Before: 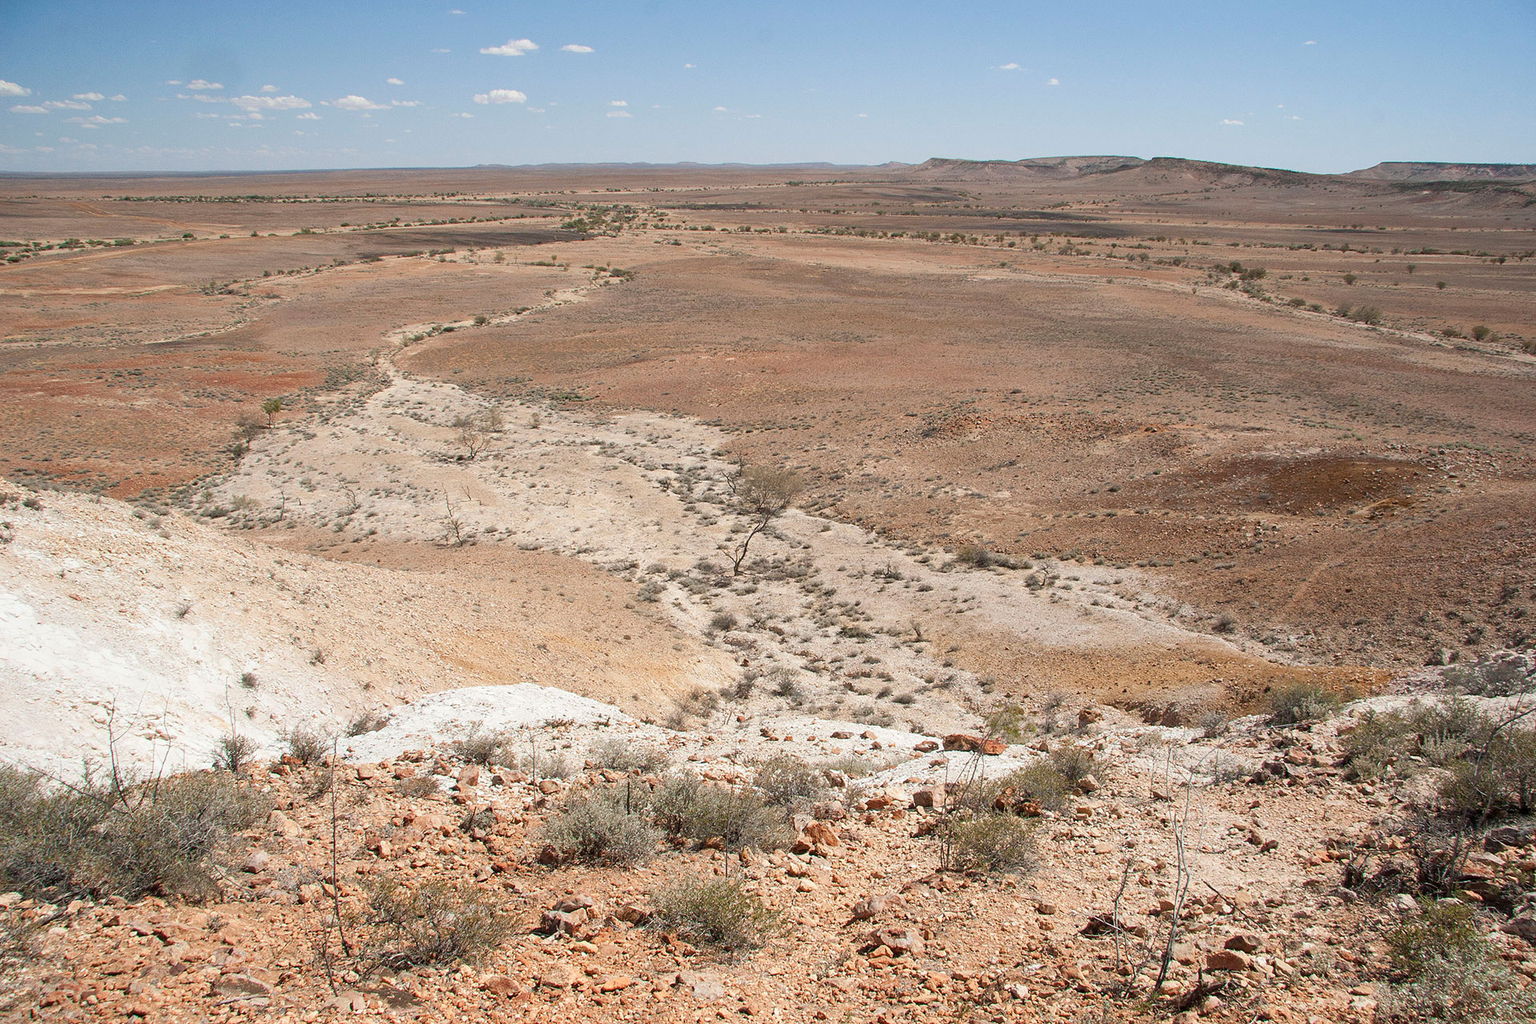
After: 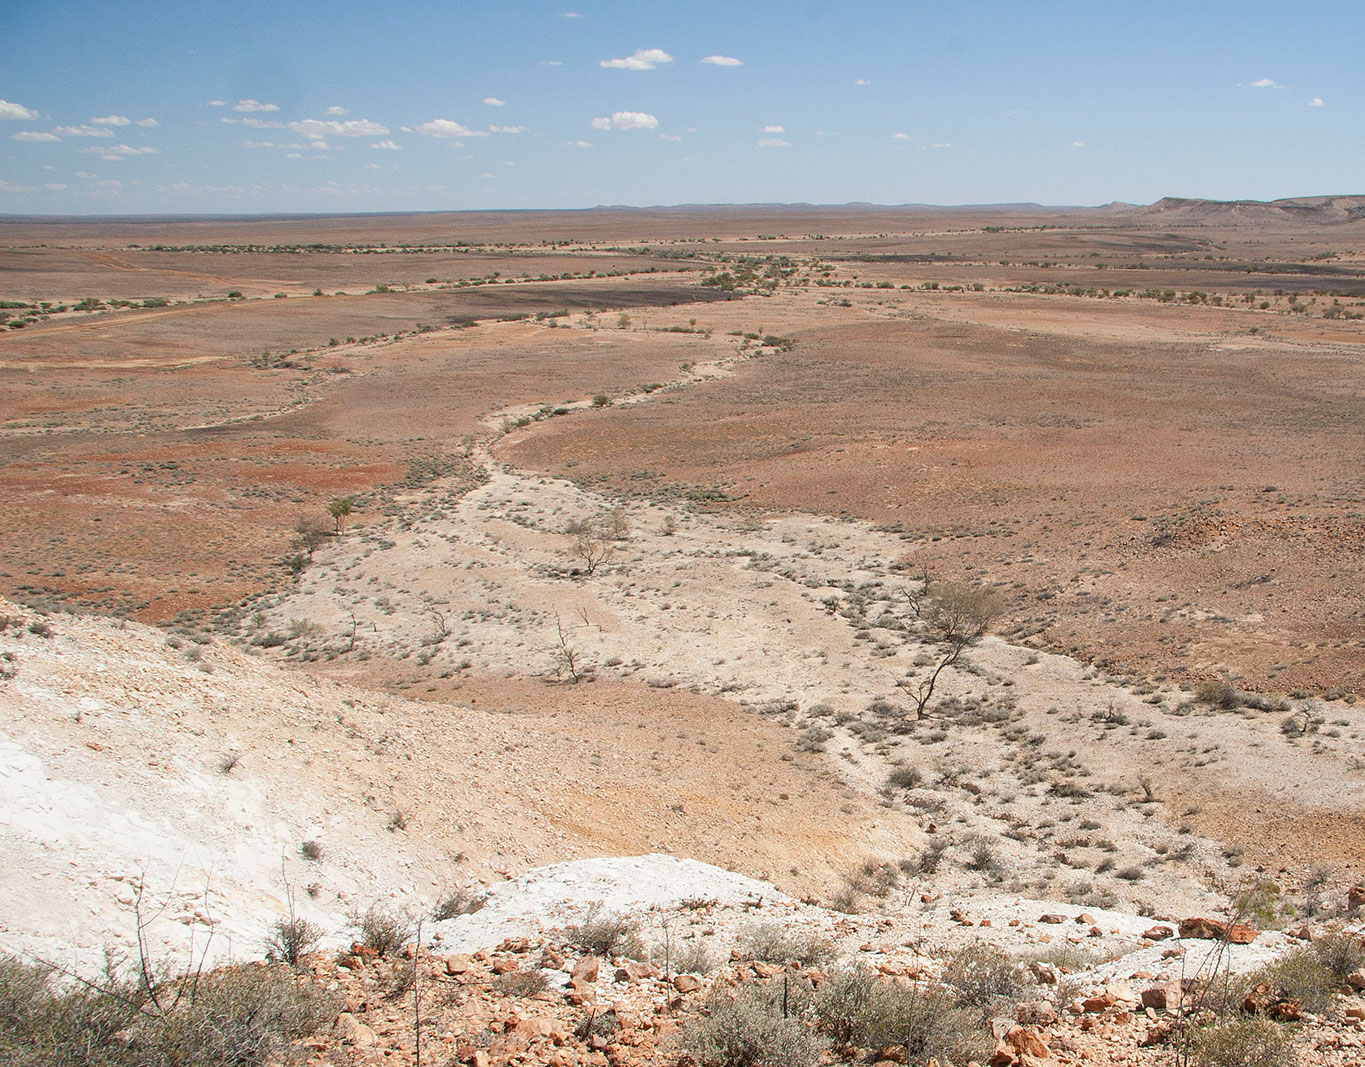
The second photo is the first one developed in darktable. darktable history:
crop: right 28.885%, bottom 16.626%
